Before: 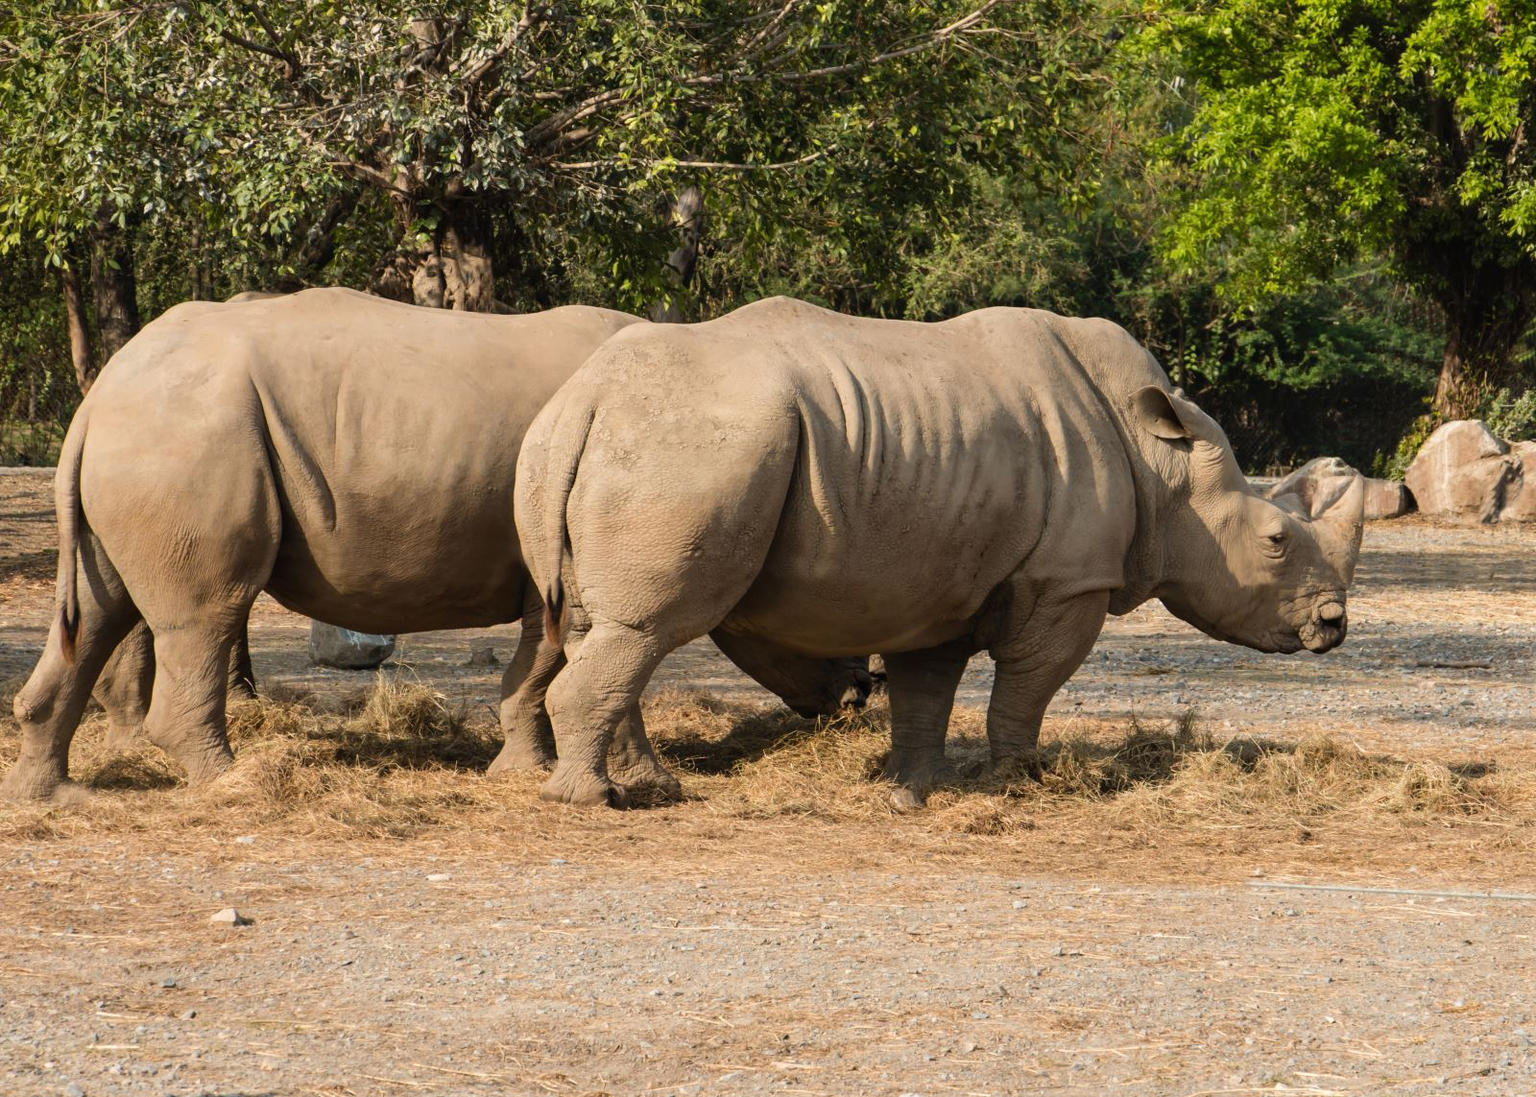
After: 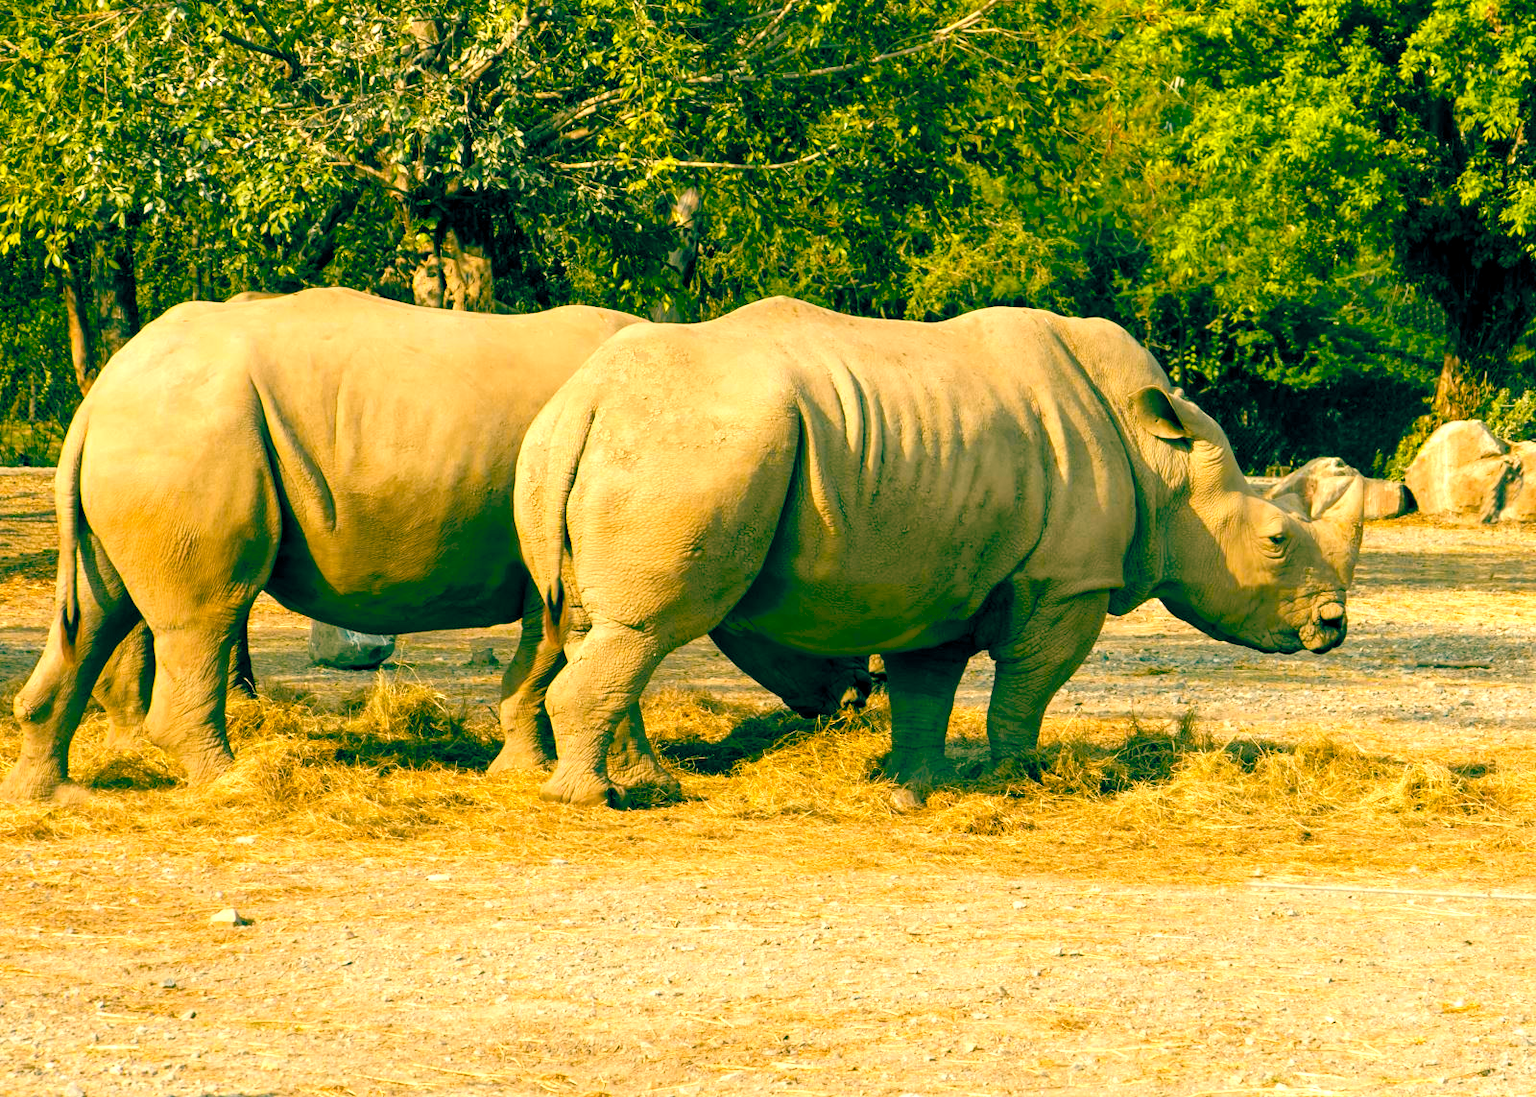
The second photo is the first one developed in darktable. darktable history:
exposure: exposure 1 EV, compensate highlight preservation false
color balance rgb: power › chroma 2.527%, power › hue 70.71°, highlights gain › chroma 3.703%, highlights gain › hue 58.55°, global offset › luminance -0.527%, global offset › chroma 0.909%, global offset › hue 174.42°, perceptual saturation grading › global saturation 36.376%, perceptual saturation grading › shadows 35.048%, contrast -9.462%
